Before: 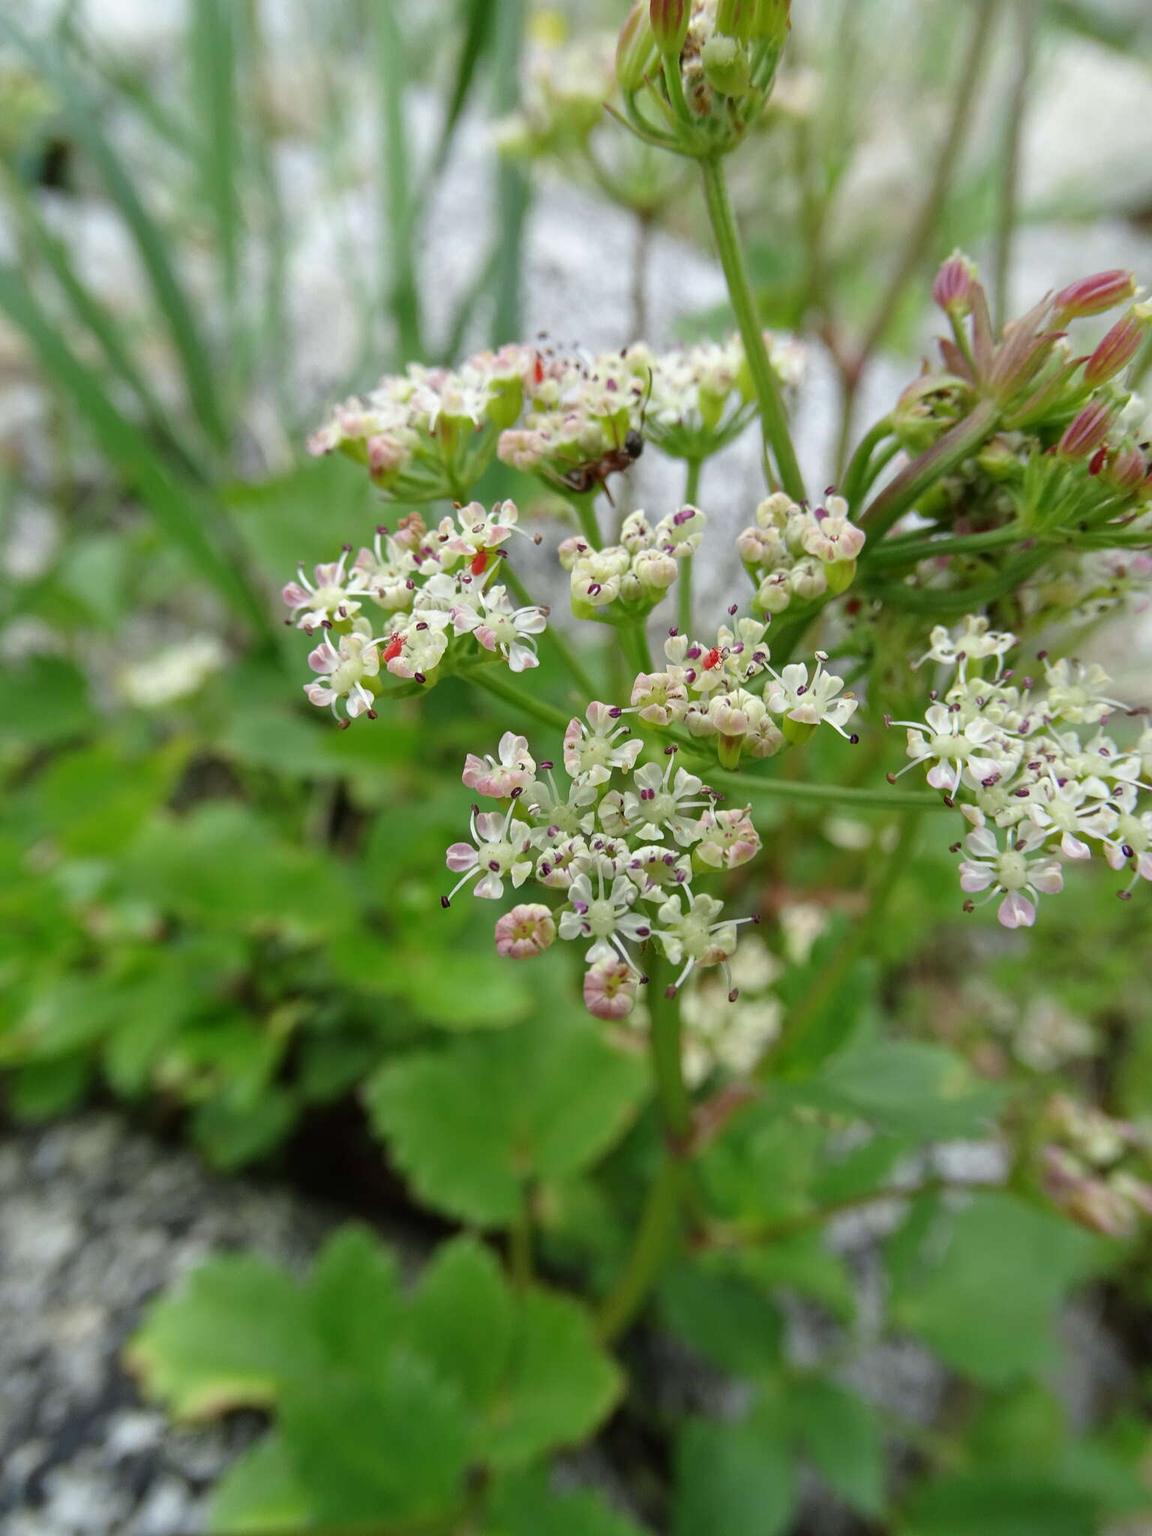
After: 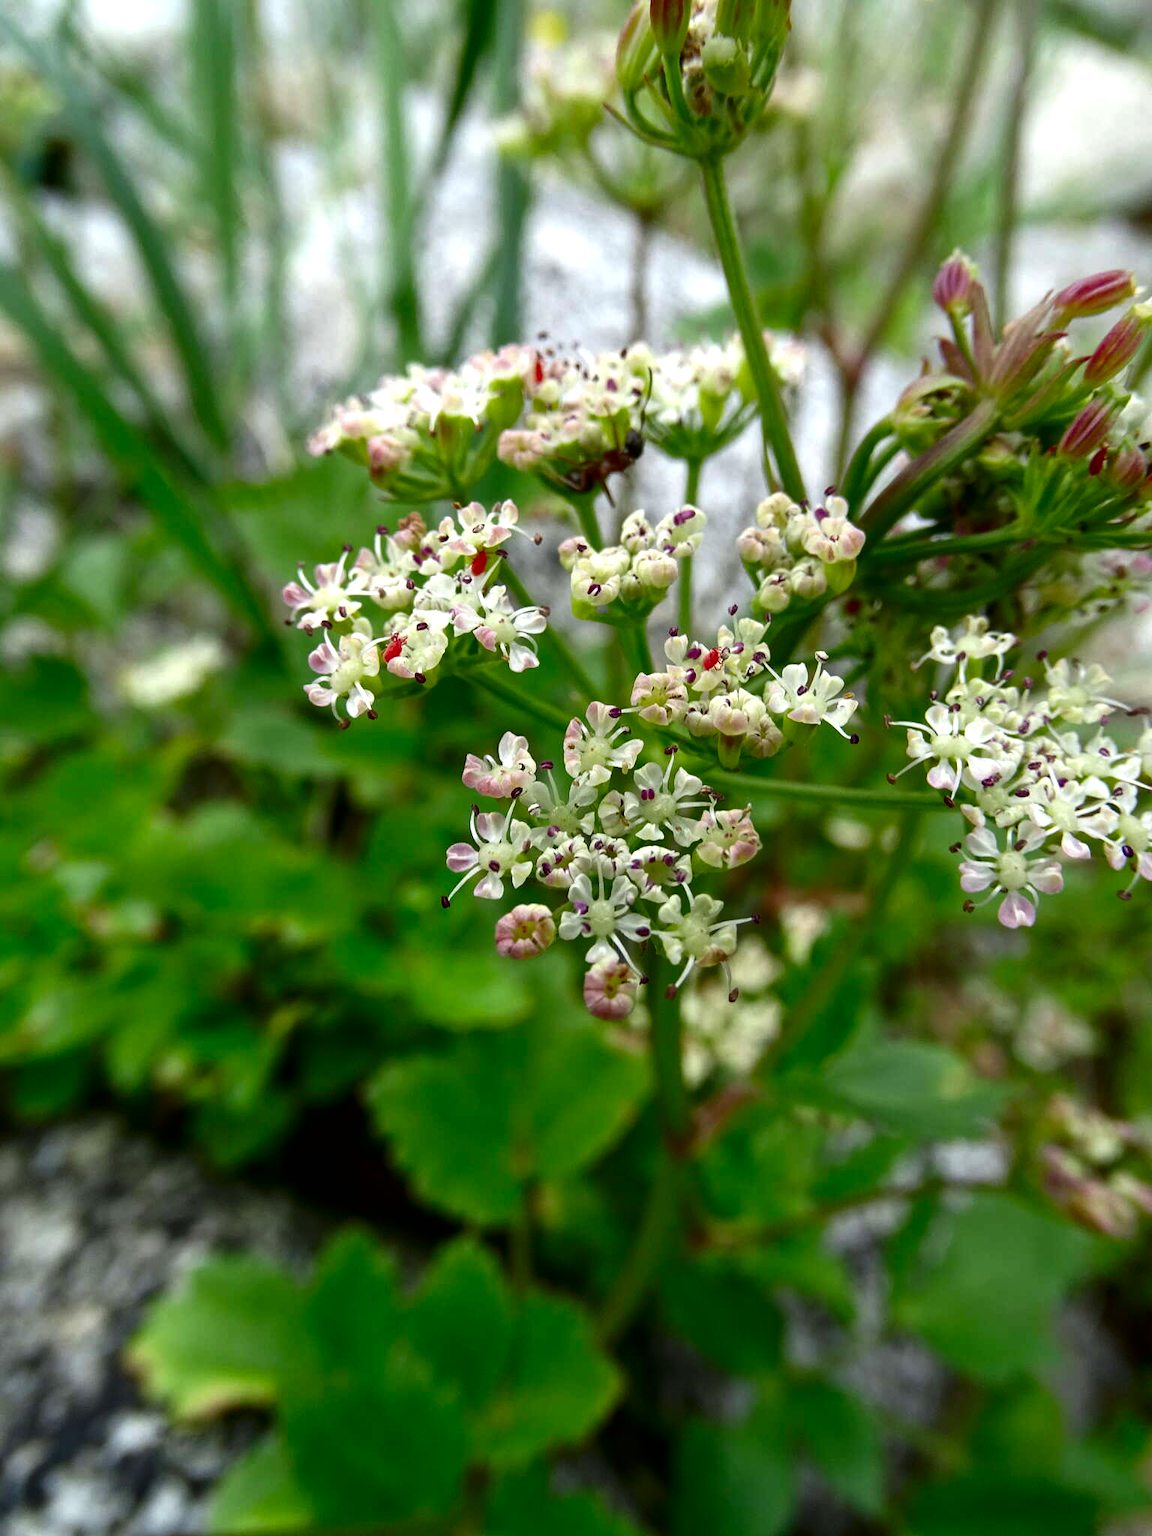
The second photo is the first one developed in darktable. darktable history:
contrast brightness saturation: contrast 0.101, brightness -0.278, saturation 0.147
tone equalizer: -8 EV -0.383 EV, -7 EV -0.36 EV, -6 EV -0.363 EV, -5 EV -0.212 EV, -3 EV 0.23 EV, -2 EV 0.339 EV, -1 EV 0.365 EV, +0 EV 0.443 EV
